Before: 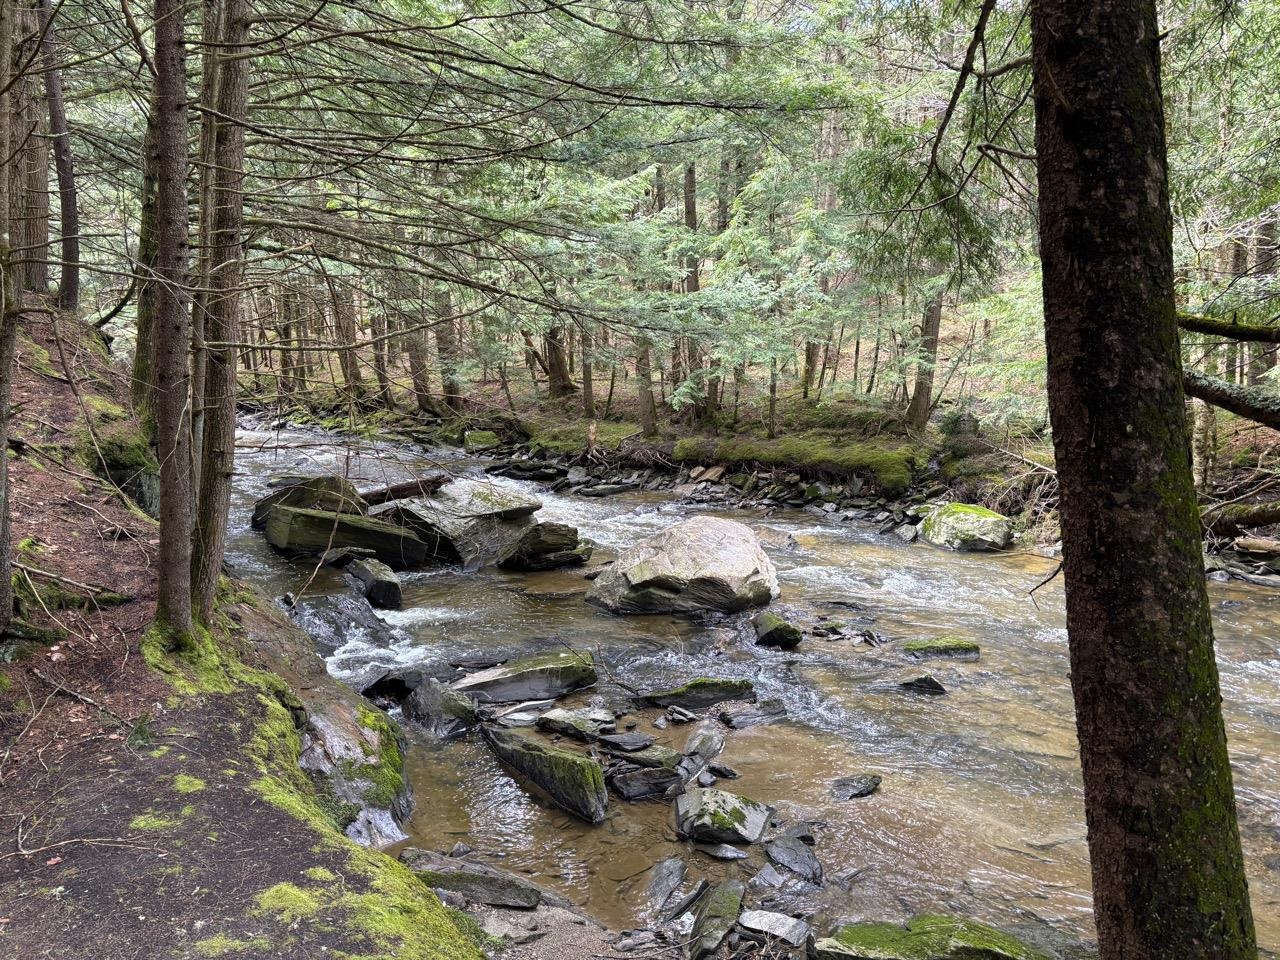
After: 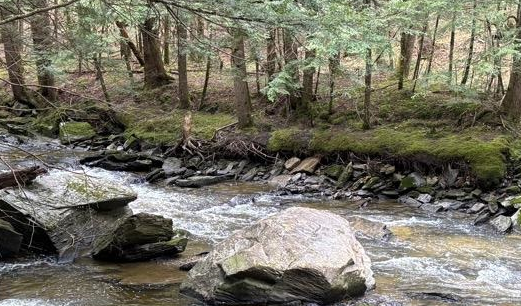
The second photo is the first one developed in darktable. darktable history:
crop: left 31.674%, top 32.256%, right 27.569%, bottom 35.832%
tone equalizer: on, module defaults
